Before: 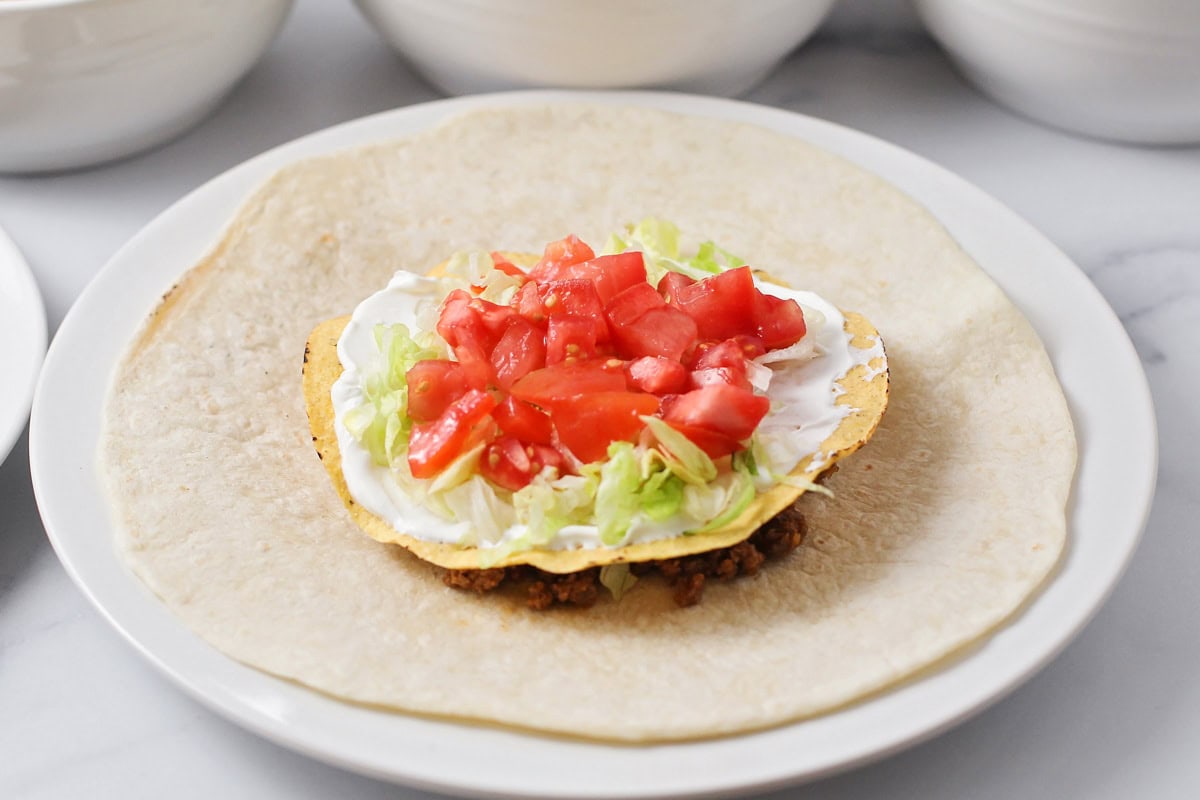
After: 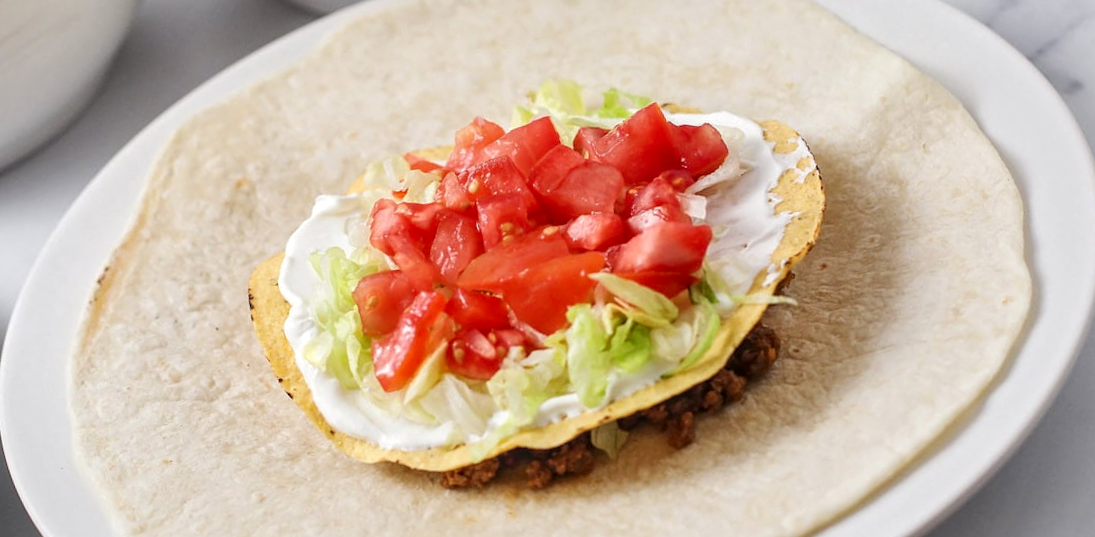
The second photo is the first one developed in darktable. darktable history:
rotate and perspective: rotation -14.8°, crop left 0.1, crop right 0.903, crop top 0.25, crop bottom 0.748
local contrast: on, module defaults
